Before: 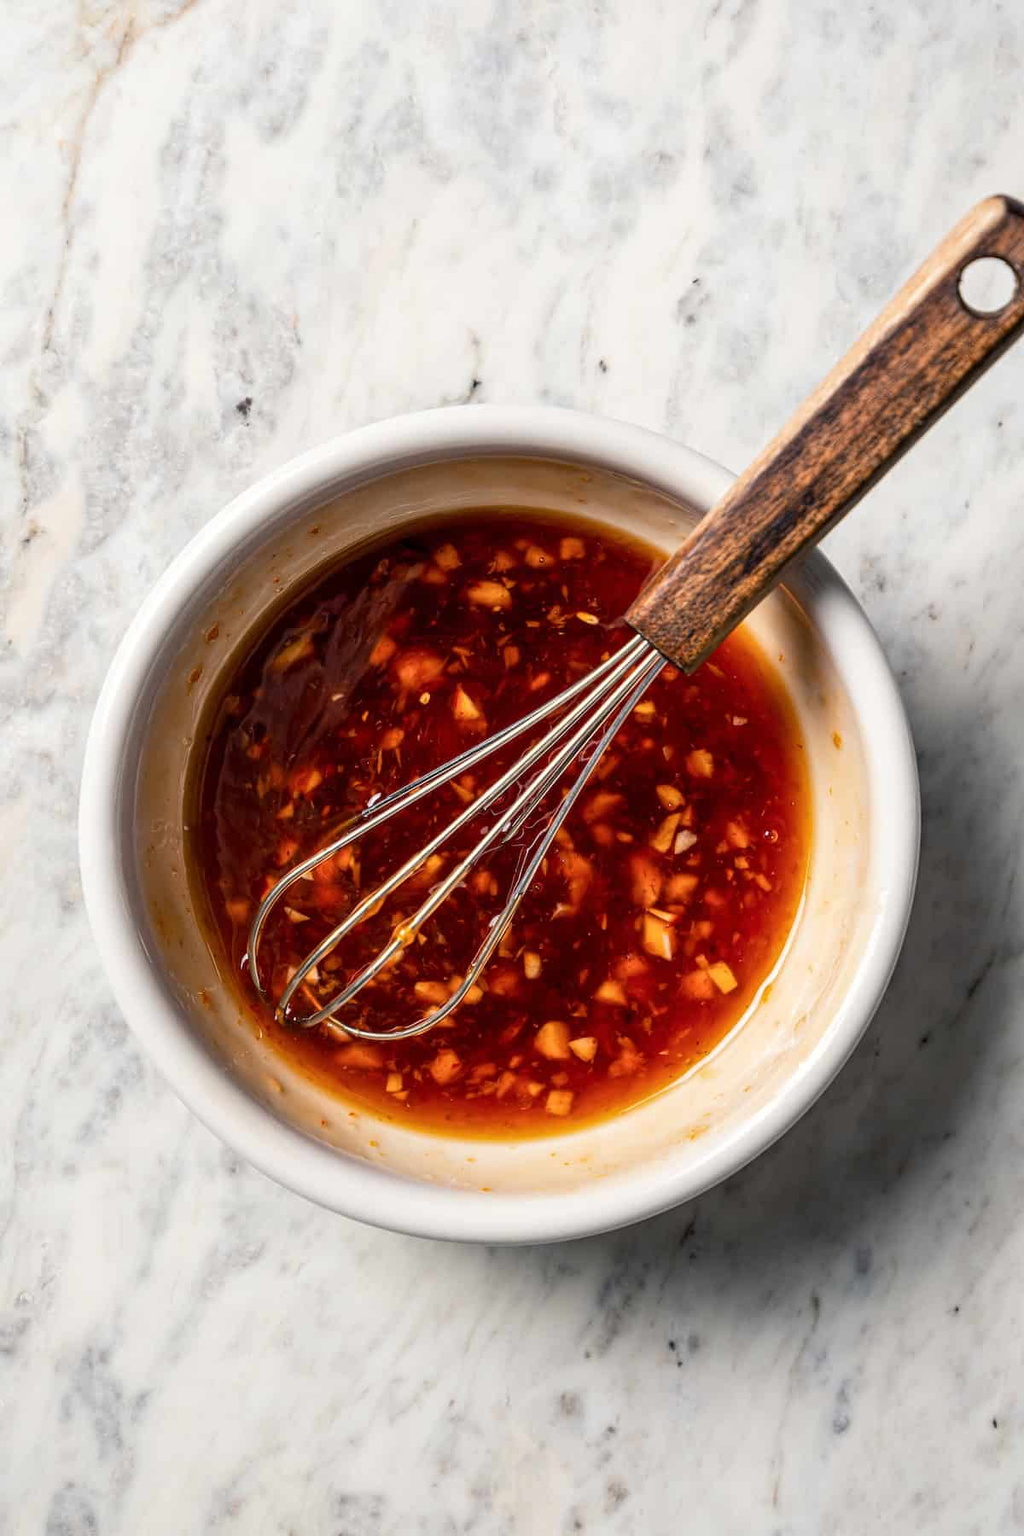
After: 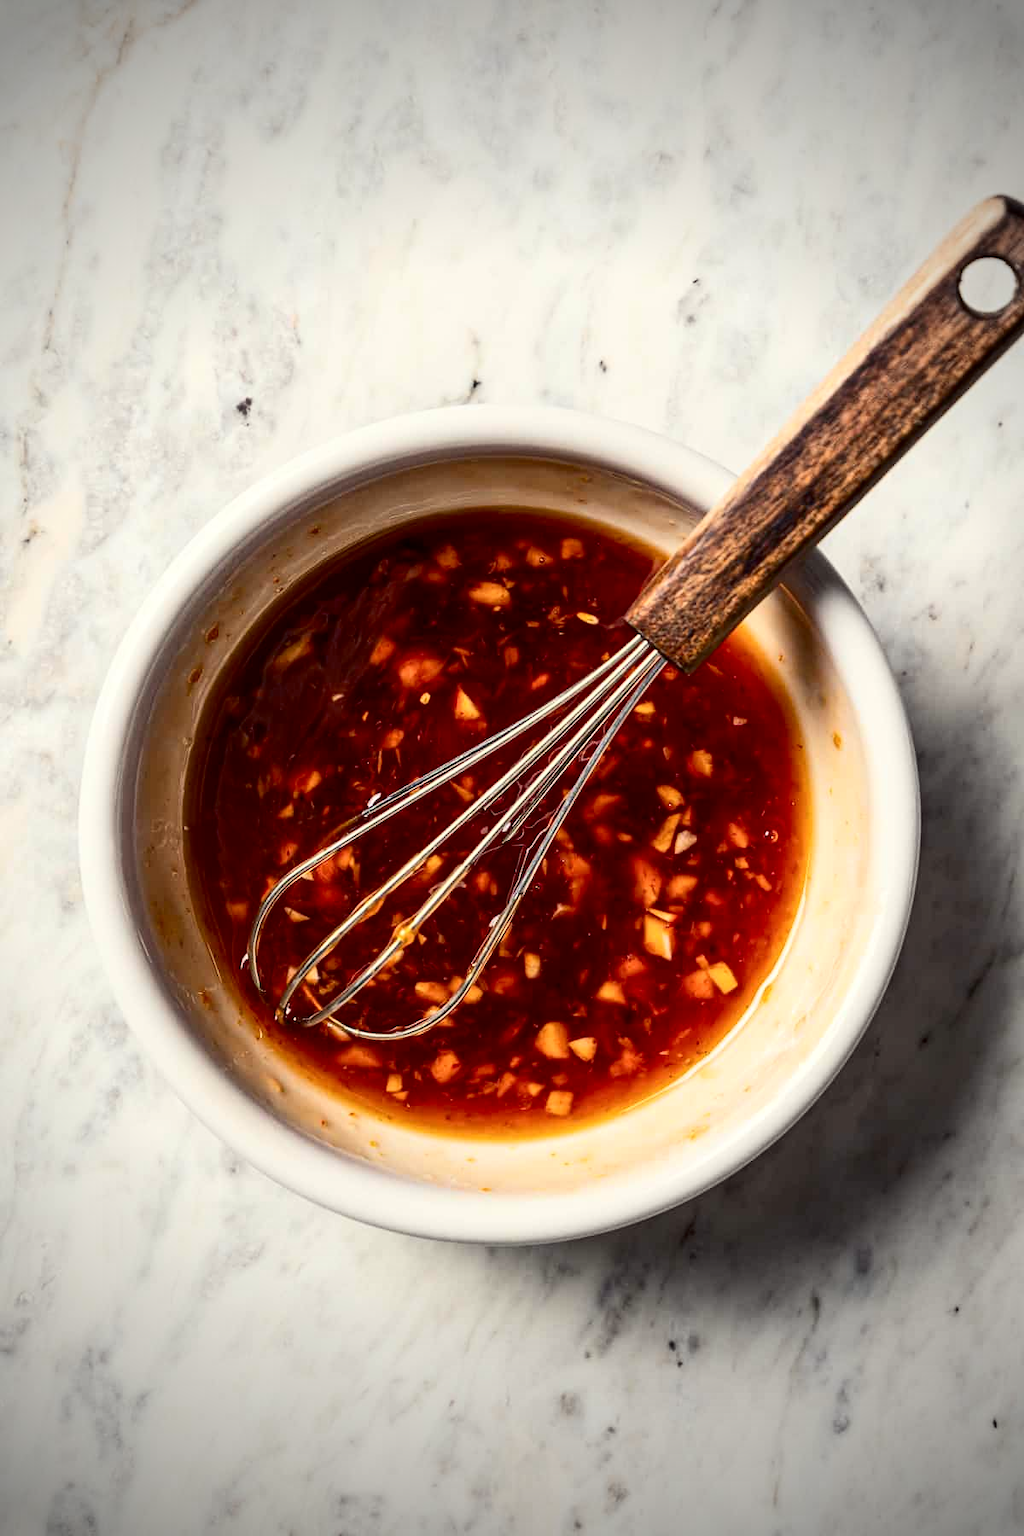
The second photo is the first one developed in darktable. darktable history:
exposure: black level correction 0.001, exposure 0.015 EV, compensate highlight preservation false
contrast brightness saturation: contrast 0.225
vignetting: fall-off start 67.07%, brightness -0.7, width/height ratio 1.018
color correction: highlights a* -1.05, highlights b* 4.45, shadows a* 3.53
